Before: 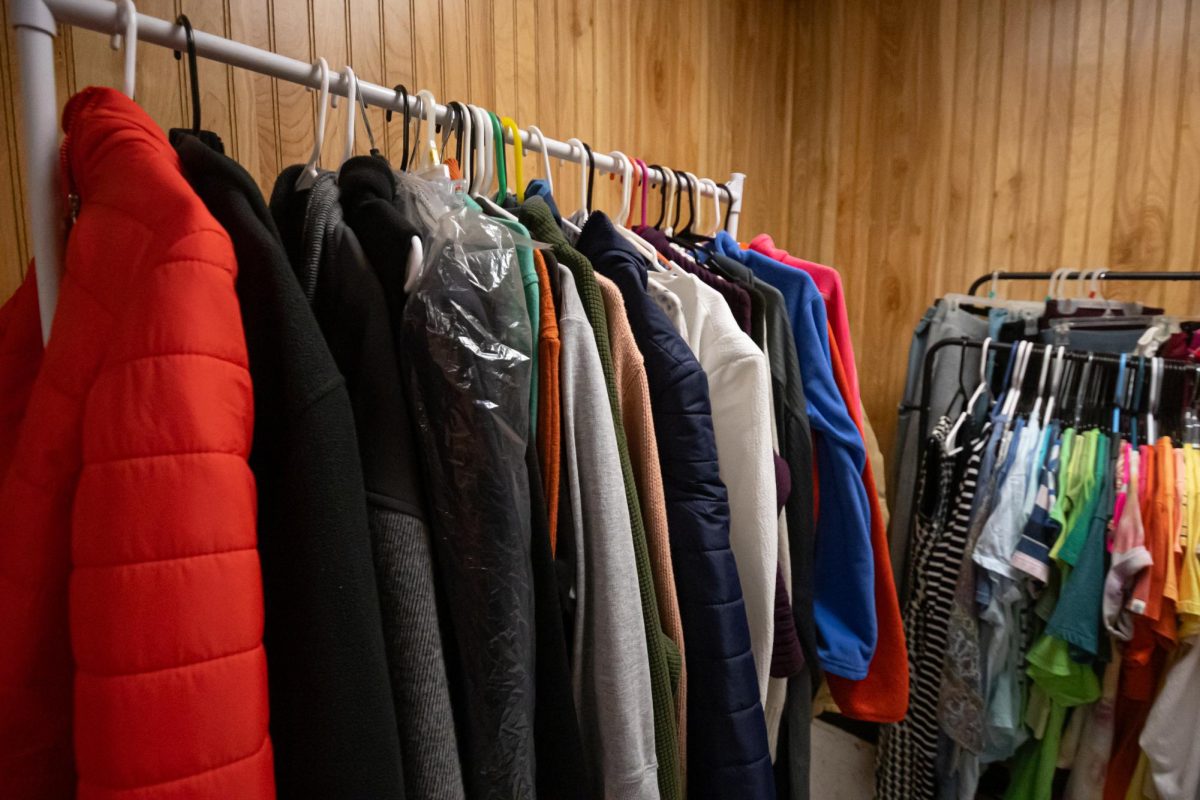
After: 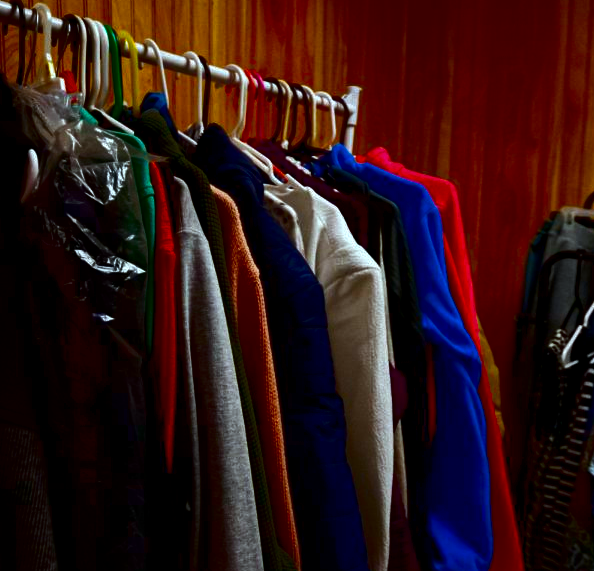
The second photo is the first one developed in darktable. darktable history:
local contrast: highlights 100%, shadows 100%, detail 131%, midtone range 0.2
color correction: highlights a* -10.04, highlights b* -10.37
contrast brightness saturation: brightness -1, saturation 1
tone equalizer: on, module defaults
shadows and highlights: shadows 24.5, highlights -78.15, soften with gaussian
crop: left 32.075%, top 10.976%, right 18.355%, bottom 17.596%
